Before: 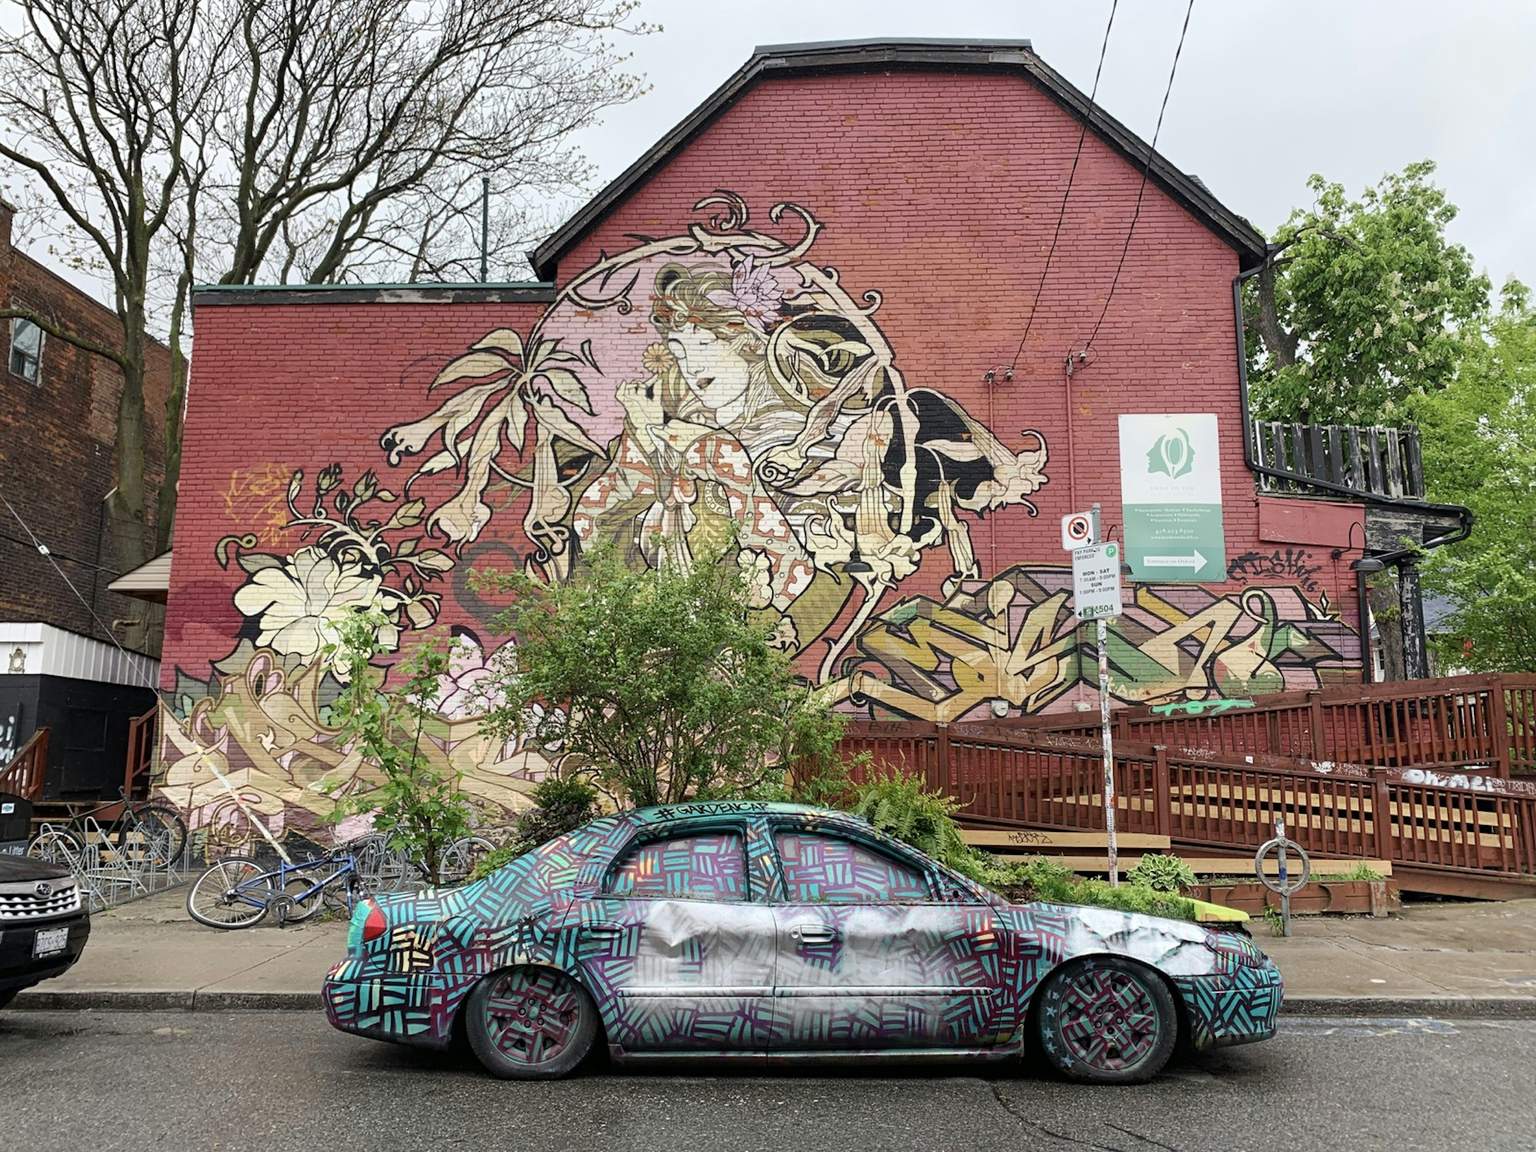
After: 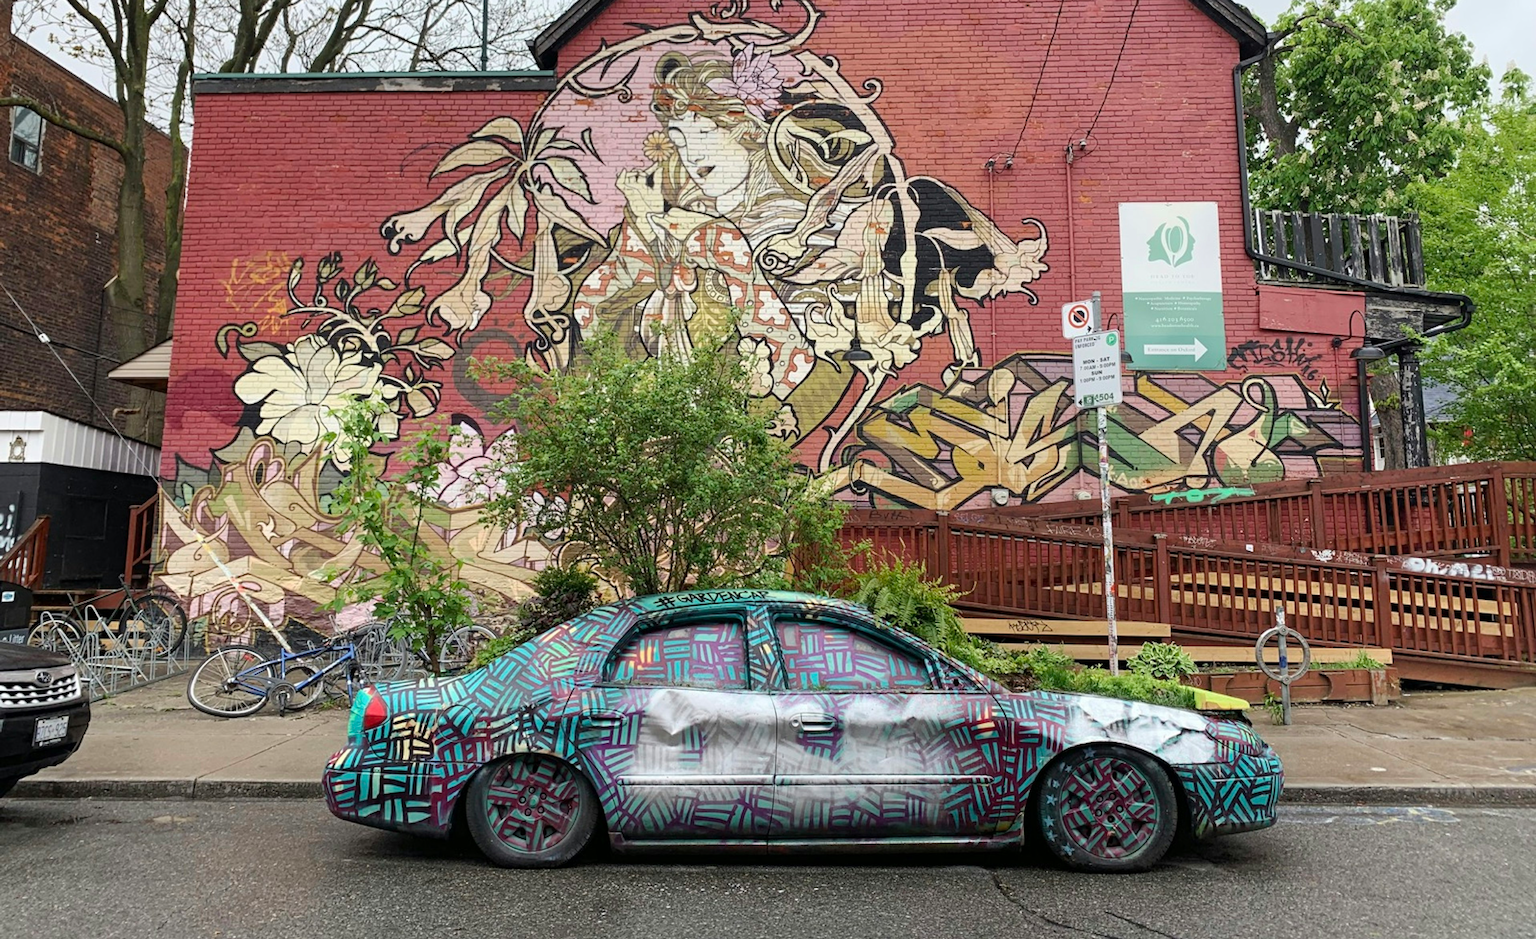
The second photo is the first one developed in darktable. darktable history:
crop and rotate: top 18.408%
